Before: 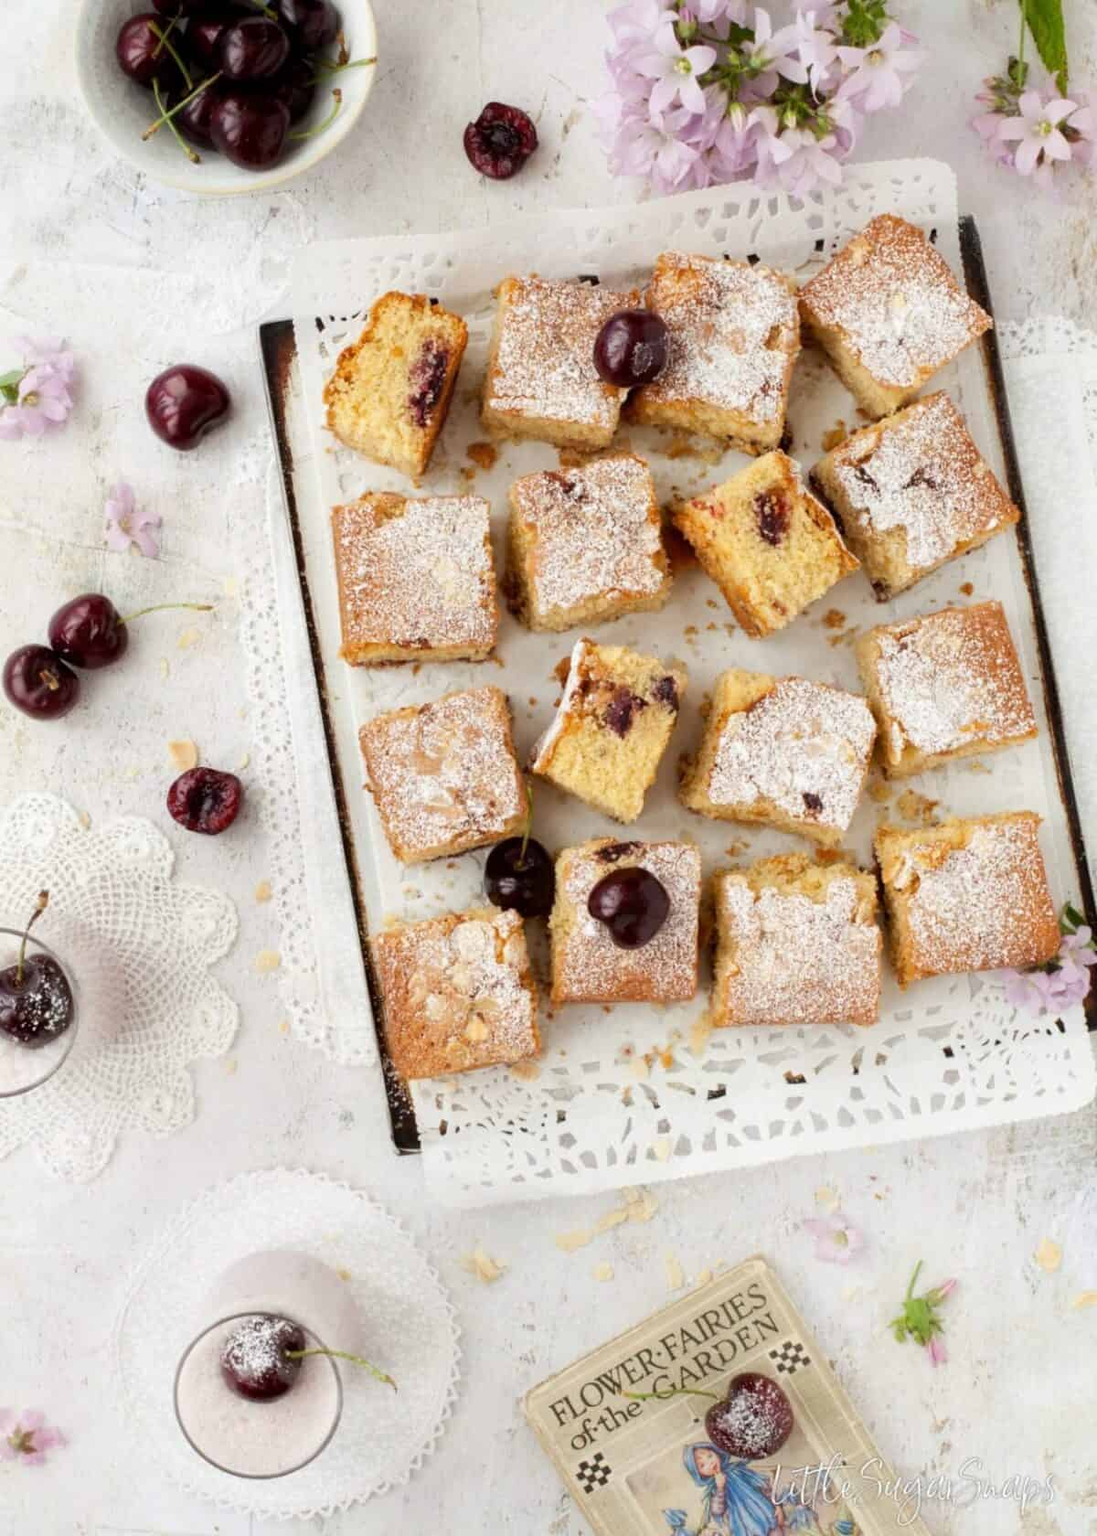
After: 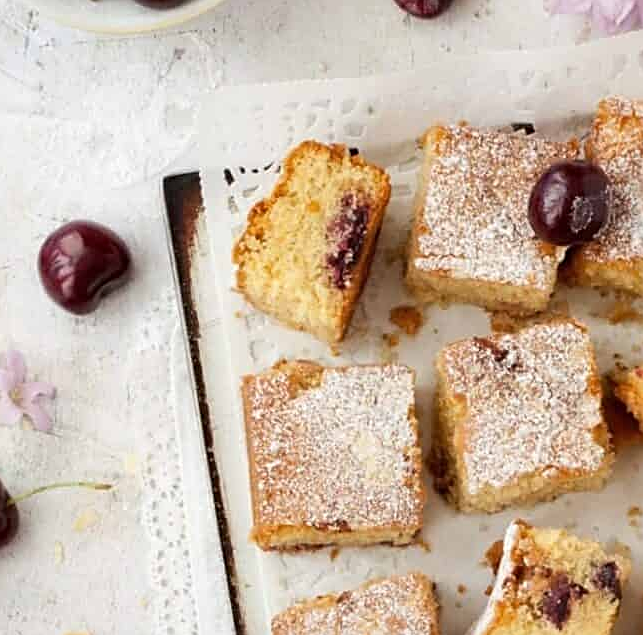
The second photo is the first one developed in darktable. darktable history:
crop: left 10.121%, top 10.631%, right 36.218%, bottom 51.526%
sharpen: on, module defaults
